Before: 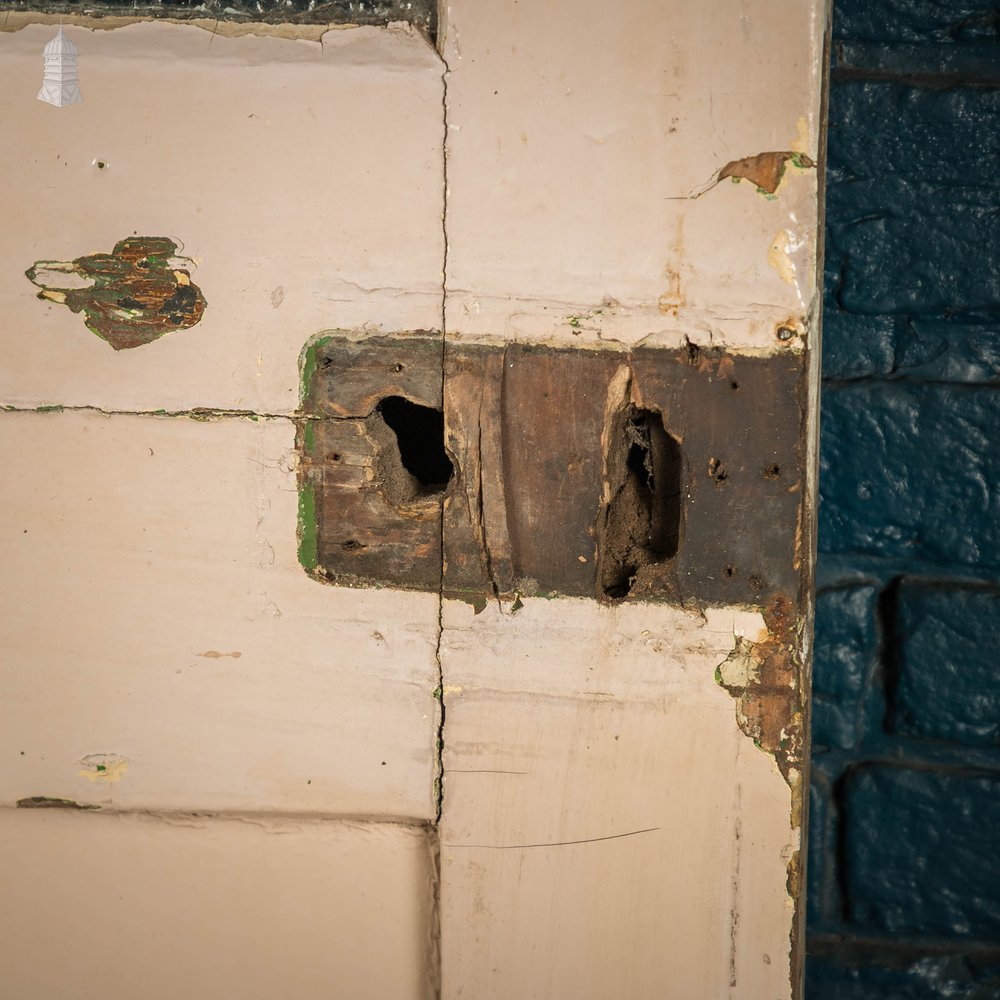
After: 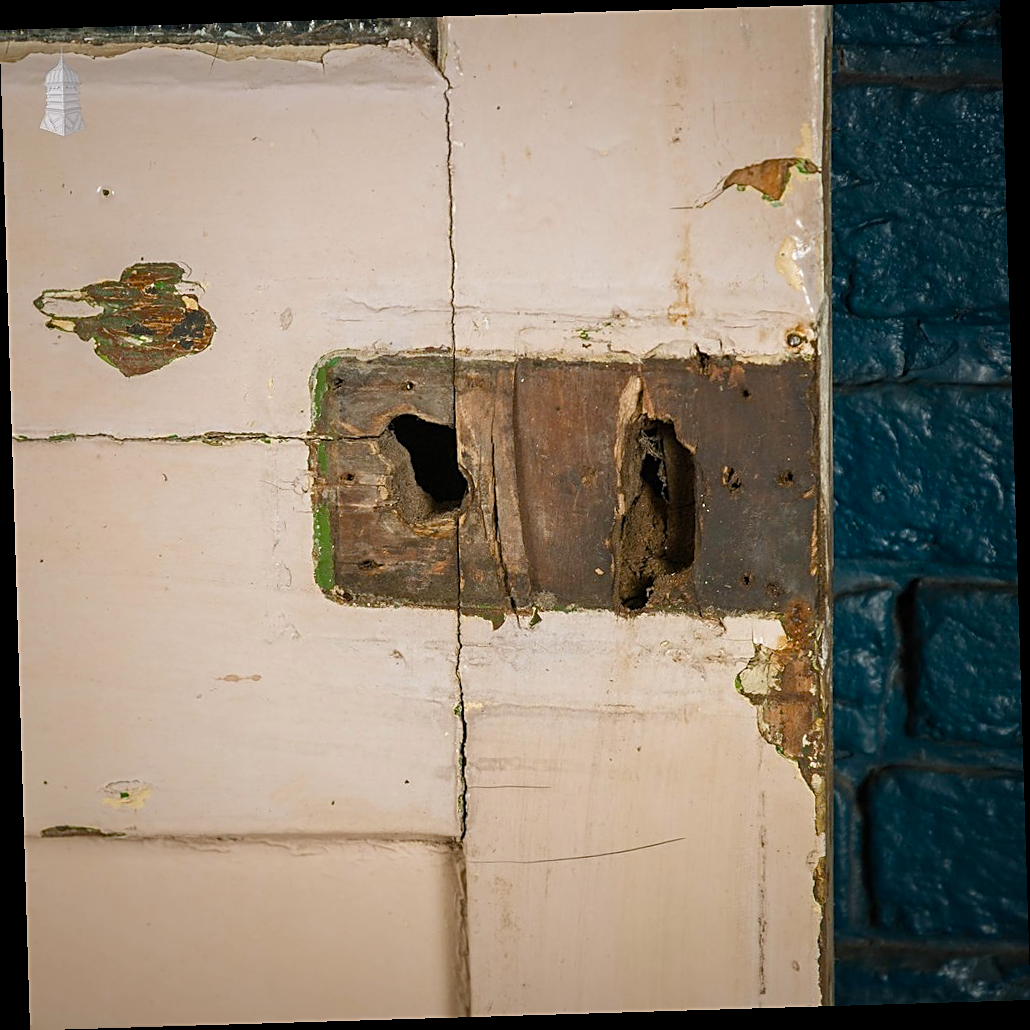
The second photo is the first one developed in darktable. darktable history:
sharpen: on, module defaults
rotate and perspective: rotation -1.75°, automatic cropping off
color balance rgb: perceptual saturation grading › global saturation 20%, perceptual saturation grading › highlights -25%, perceptual saturation grading › shadows 25%
white balance: red 0.974, blue 1.044
